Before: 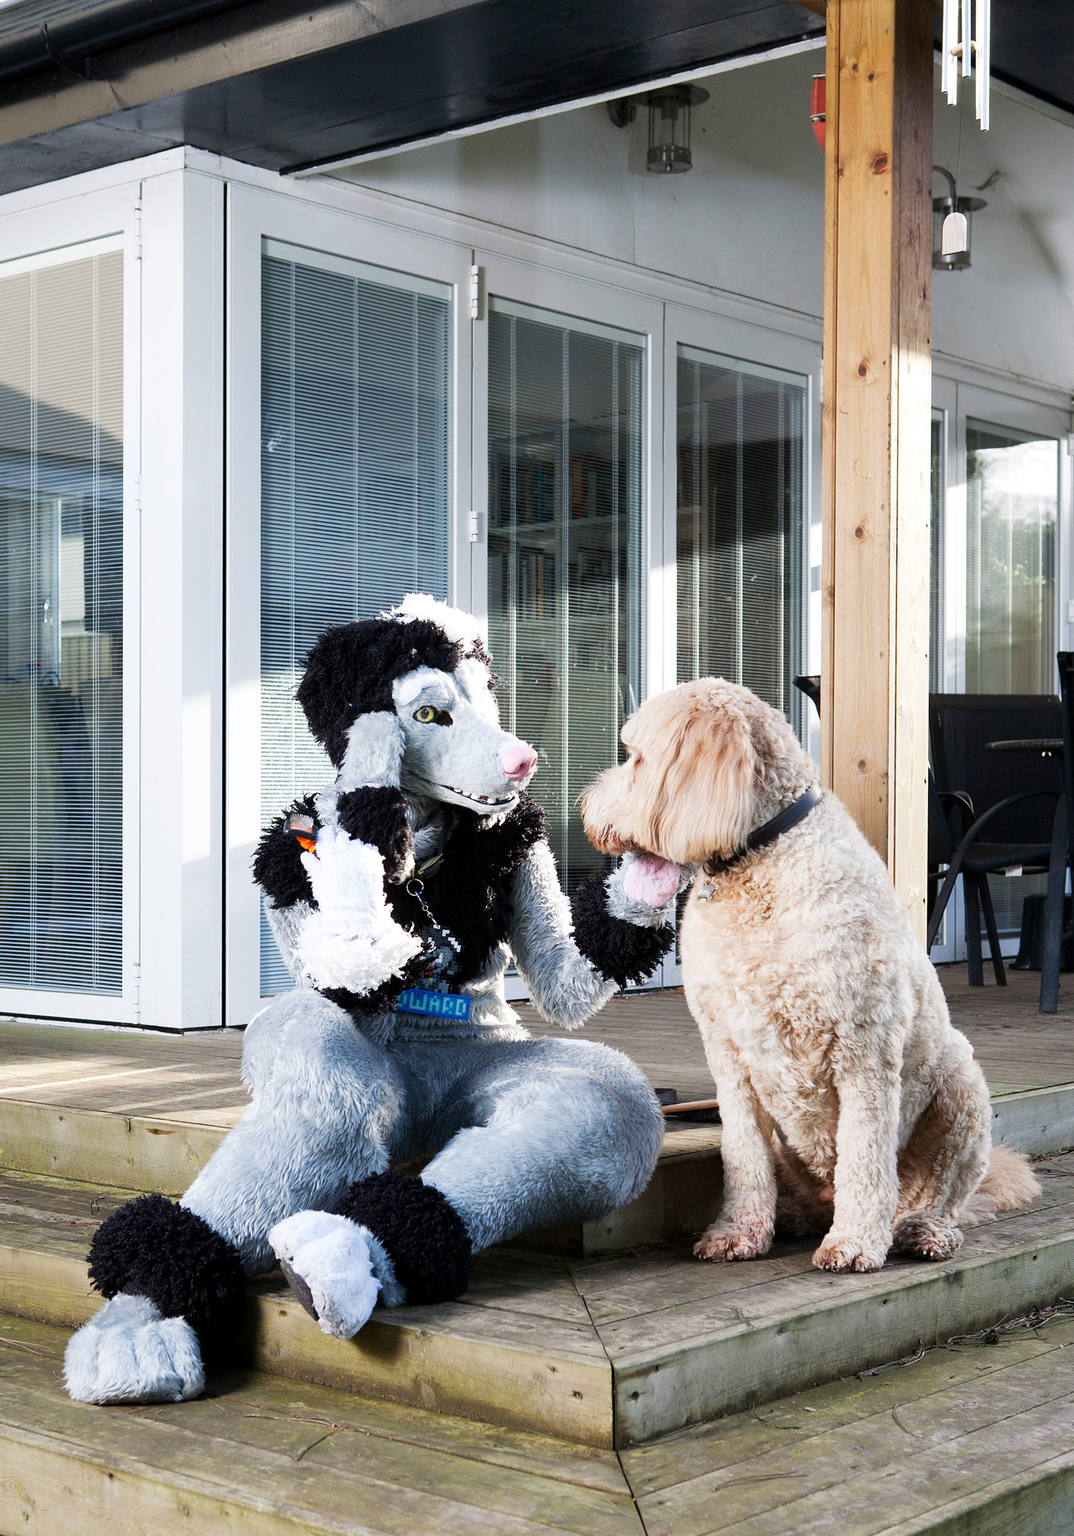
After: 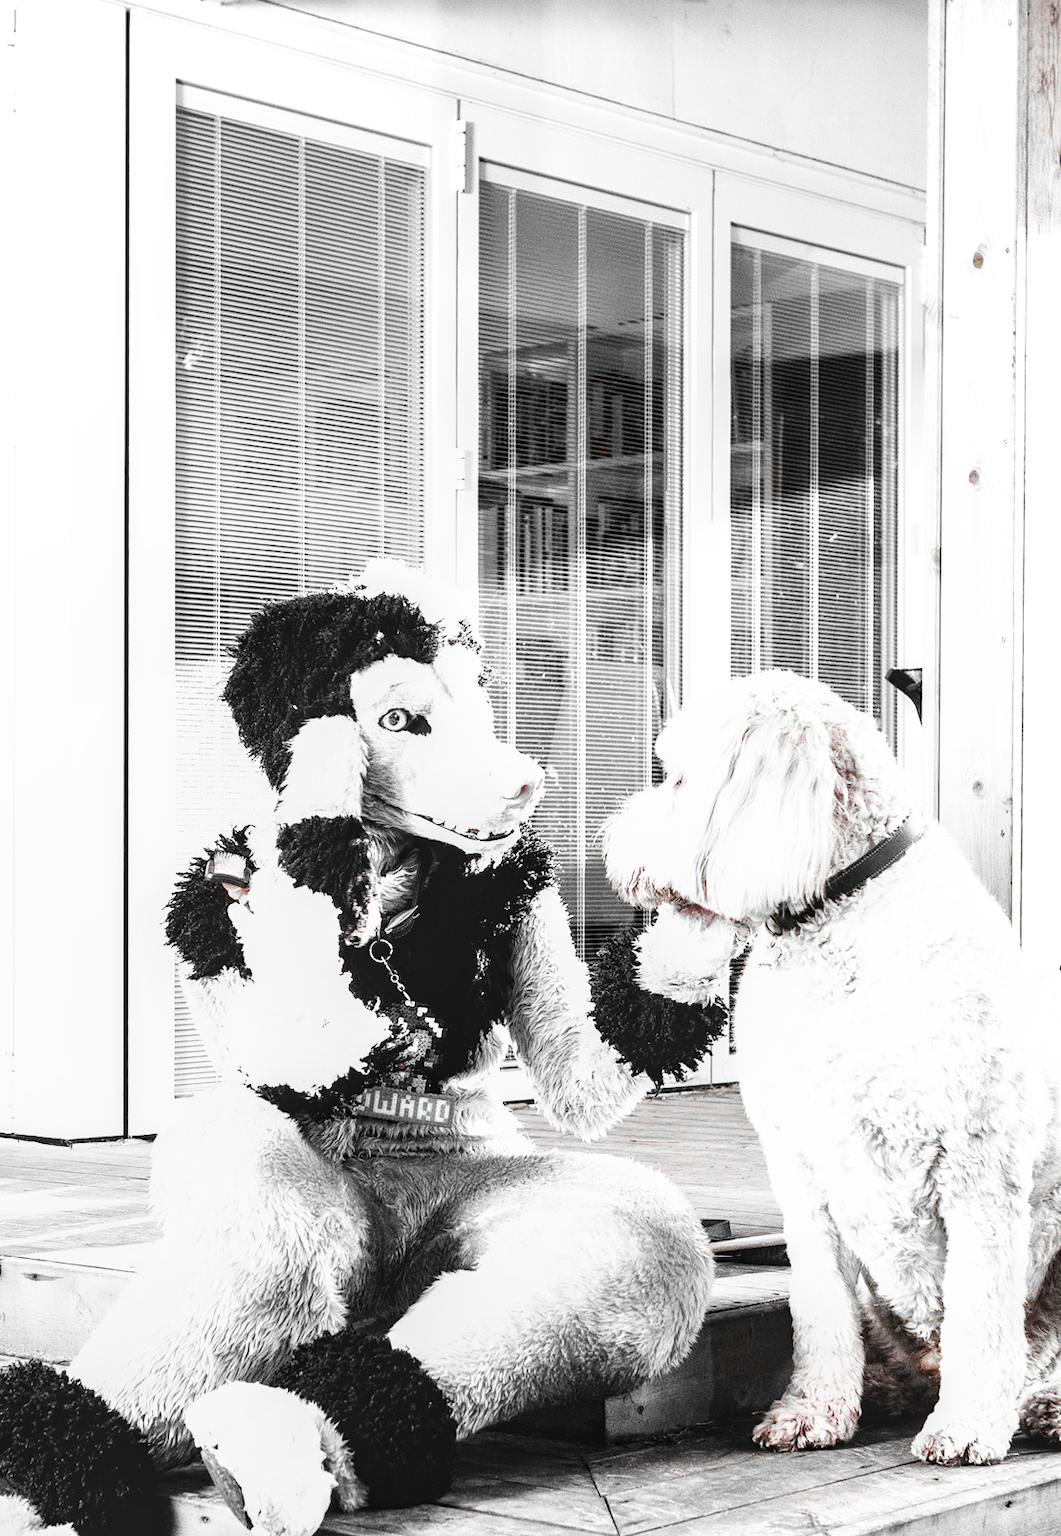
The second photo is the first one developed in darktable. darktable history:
exposure: black level correction 0, exposure 0.5 EV, compensate exposure bias true, compensate highlight preservation false
local contrast: on, module defaults
base curve: curves: ch0 [(0, 0.003) (0.001, 0.002) (0.006, 0.004) (0.02, 0.022) (0.048, 0.086) (0.094, 0.234) (0.162, 0.431) (0.258, 0.629) (0.385, 0.8) (0.548, 0.918) (0.751, 0.988) (1, 1)], preserve colors none
color zones: curves: ch1 [(0, 0.006) (0.094, 0.285) (0.171, 0.001) (0.429, 0.001) (0.571, 0.003) (0.714, 0.004) (0.857, 0.004) (1, 0.006)]
crop and rotate: left 12.07%, top 11.418%, right 13.799%, bottom 13.657%
